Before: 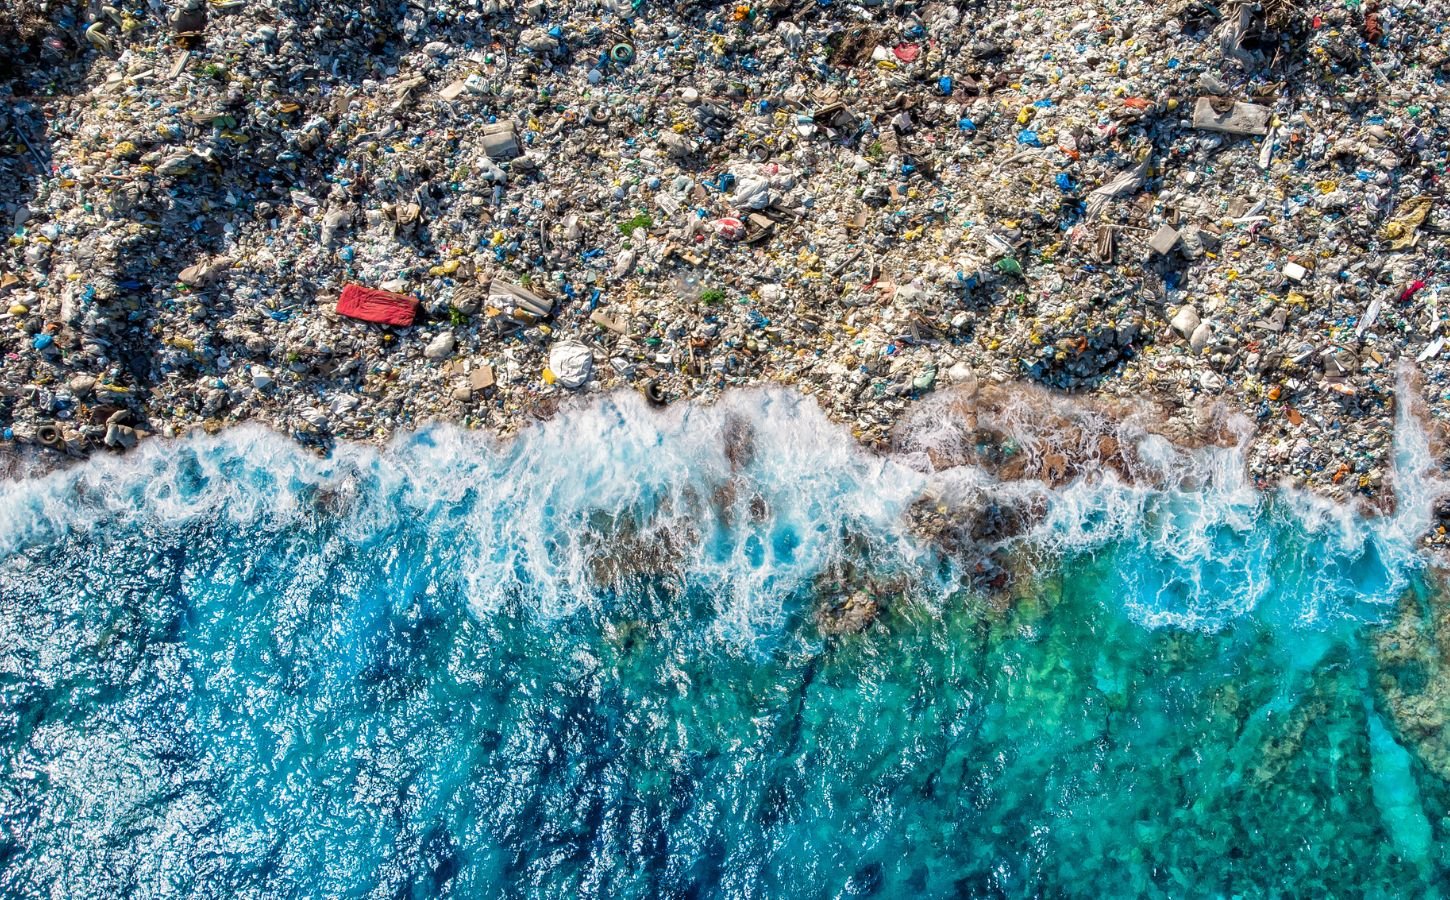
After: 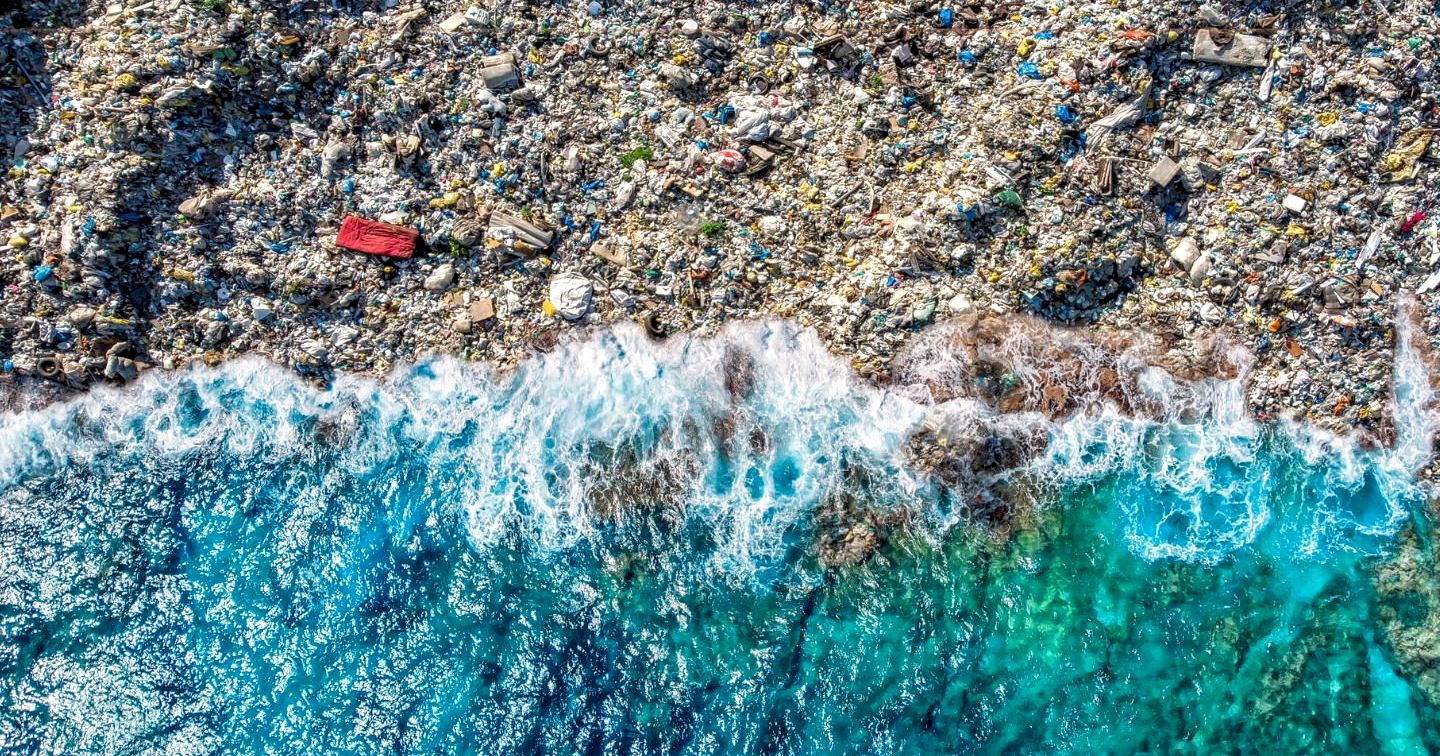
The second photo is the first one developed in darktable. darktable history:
shadows and highlights: shadows 0, highlights 40
levels: mode automatic
haze removal: compatibility mode true, adaptive false
crop: top 7.625%, bottom 8.027%
local contrast: detail 130%
